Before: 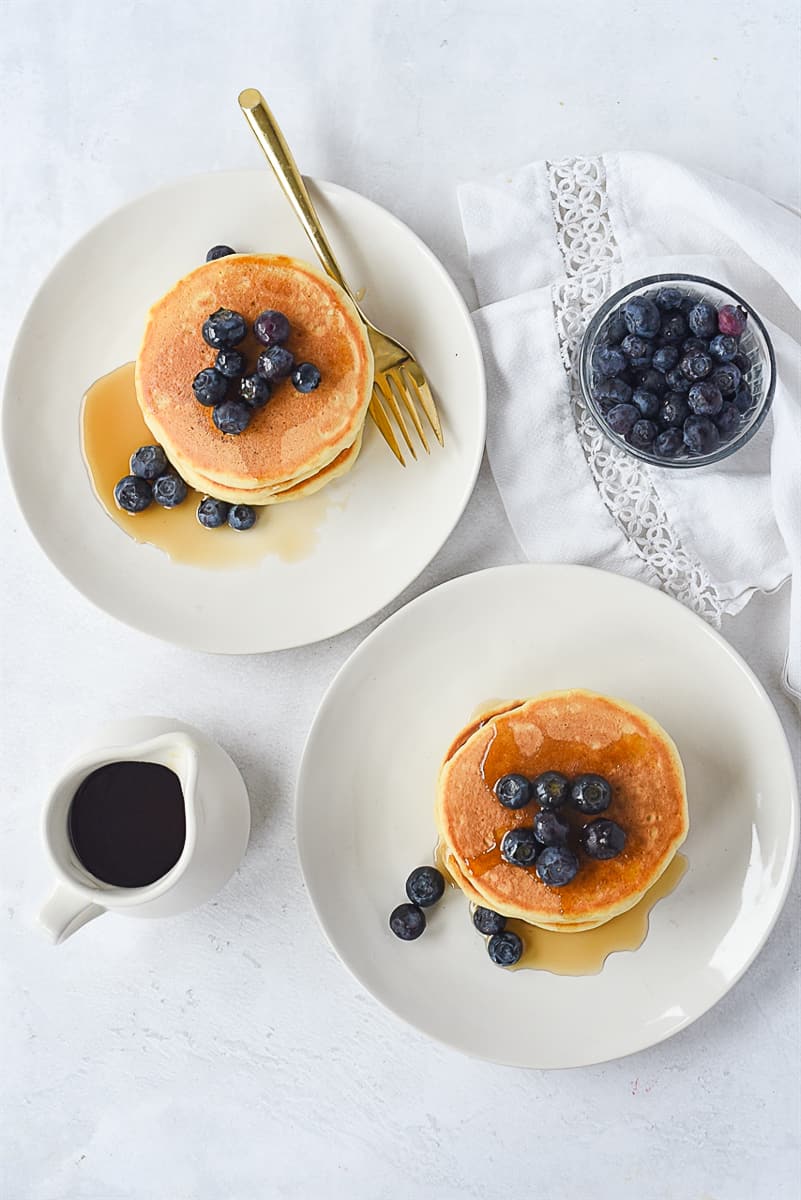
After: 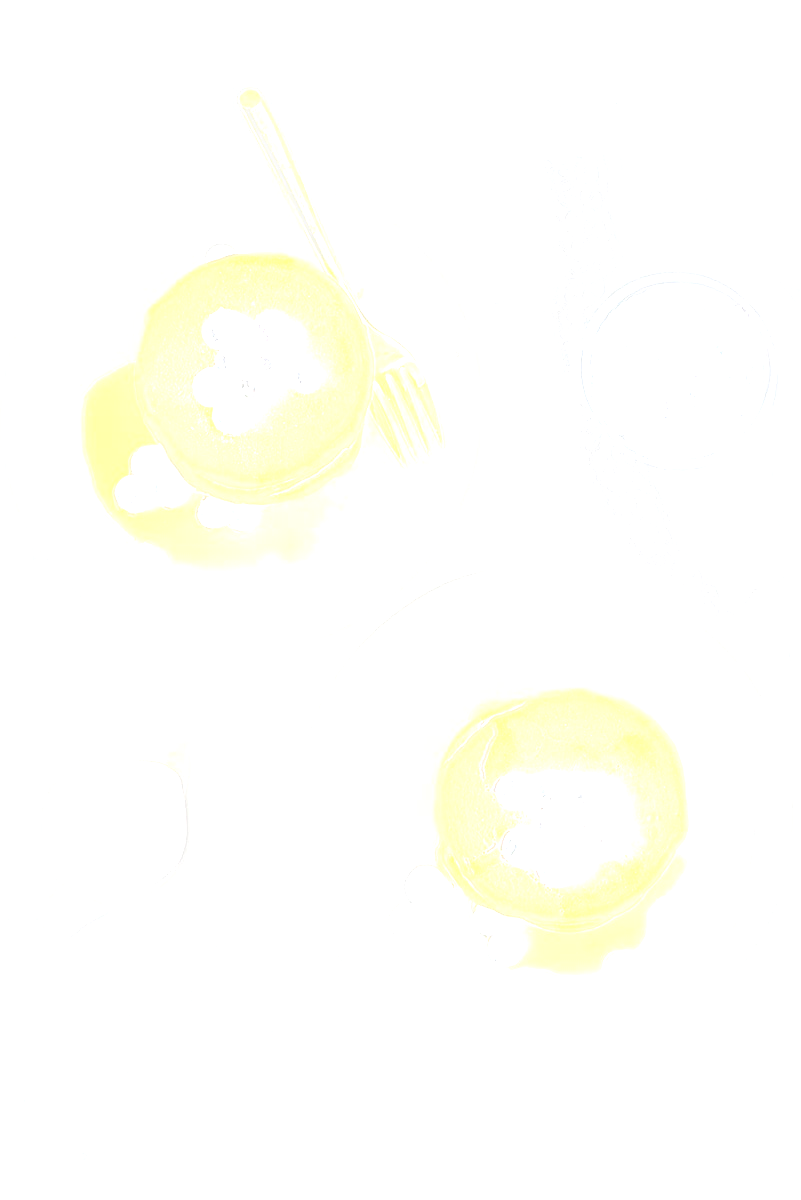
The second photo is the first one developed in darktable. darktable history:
sharpen: on, module defaults
bloom: size 85%, threshold 5%, strength 85%
